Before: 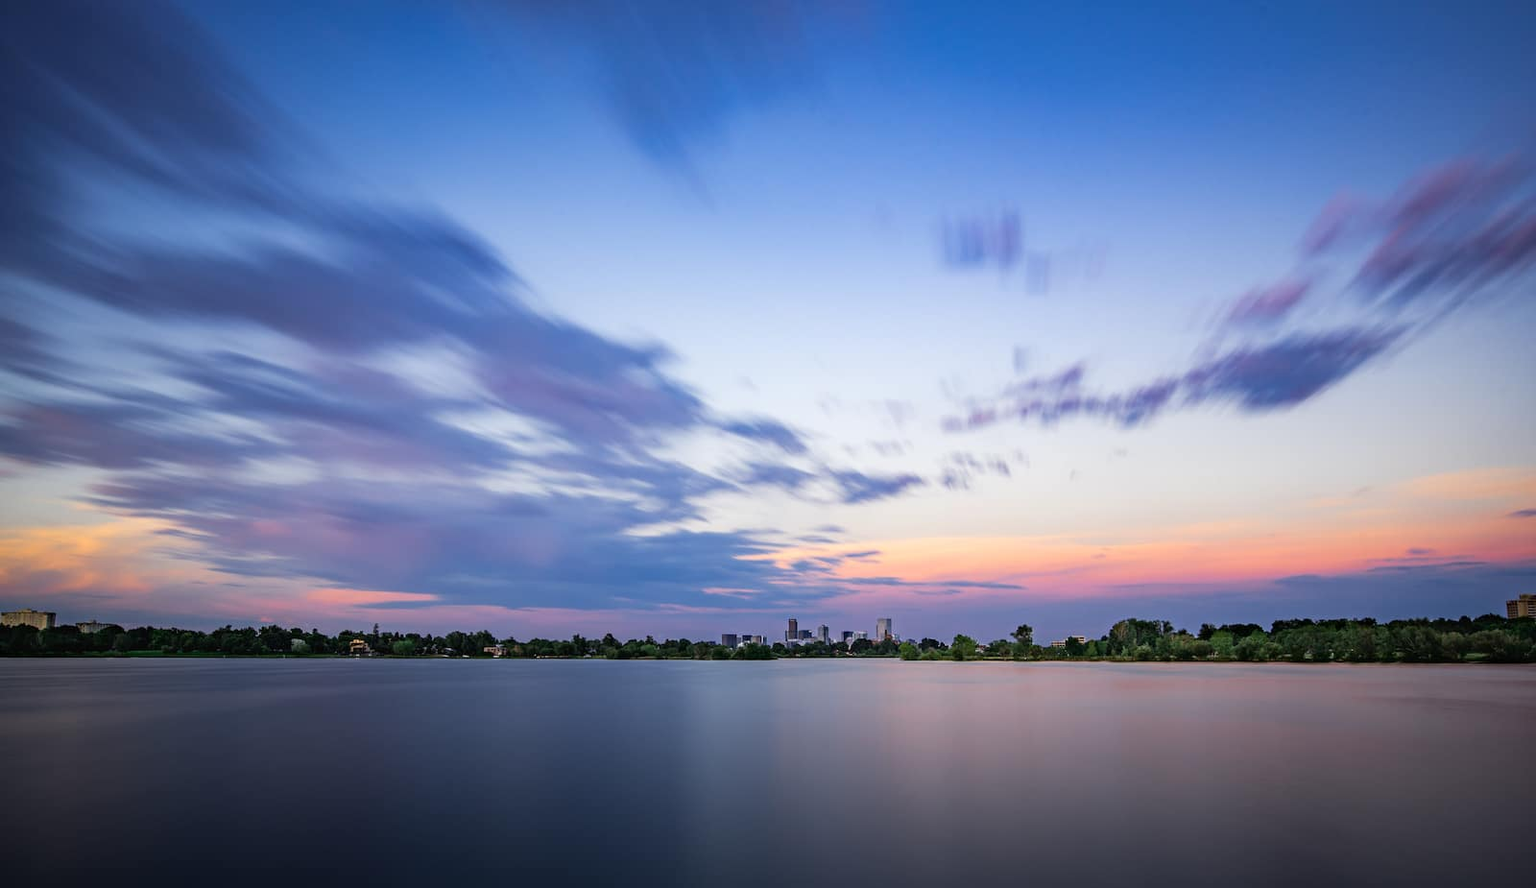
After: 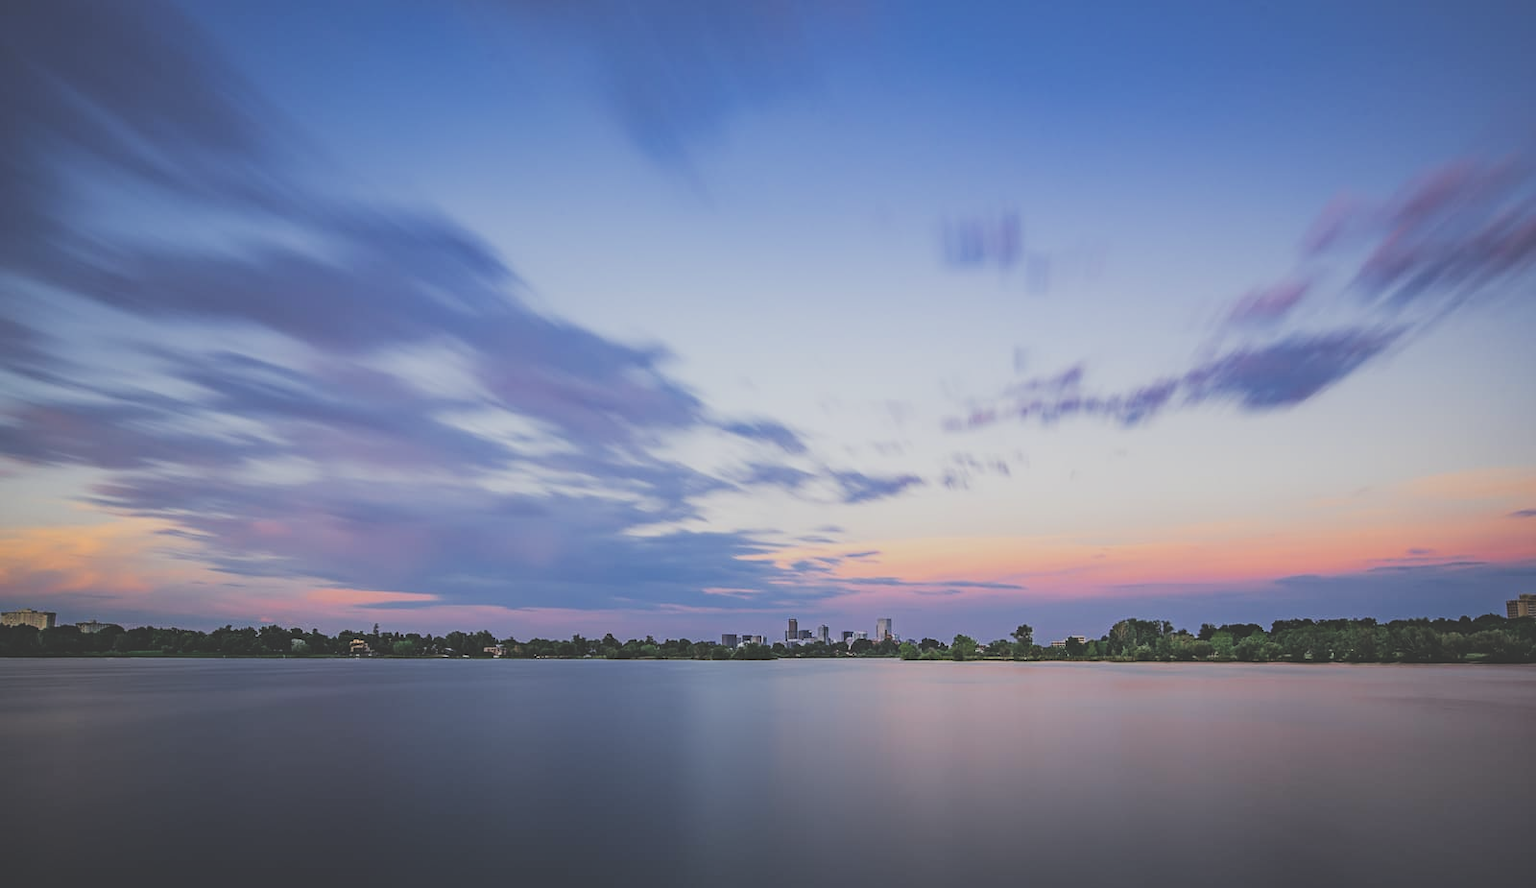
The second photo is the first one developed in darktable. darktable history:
exposure: black level correction -0.041, exposure 0.064 EV, compensate highlight preservation false
sharpen: amount 0.2
filmic rgb: black relative exposure -7.65 EV, white relative exposure 4.56 EV, hardness 3.61
